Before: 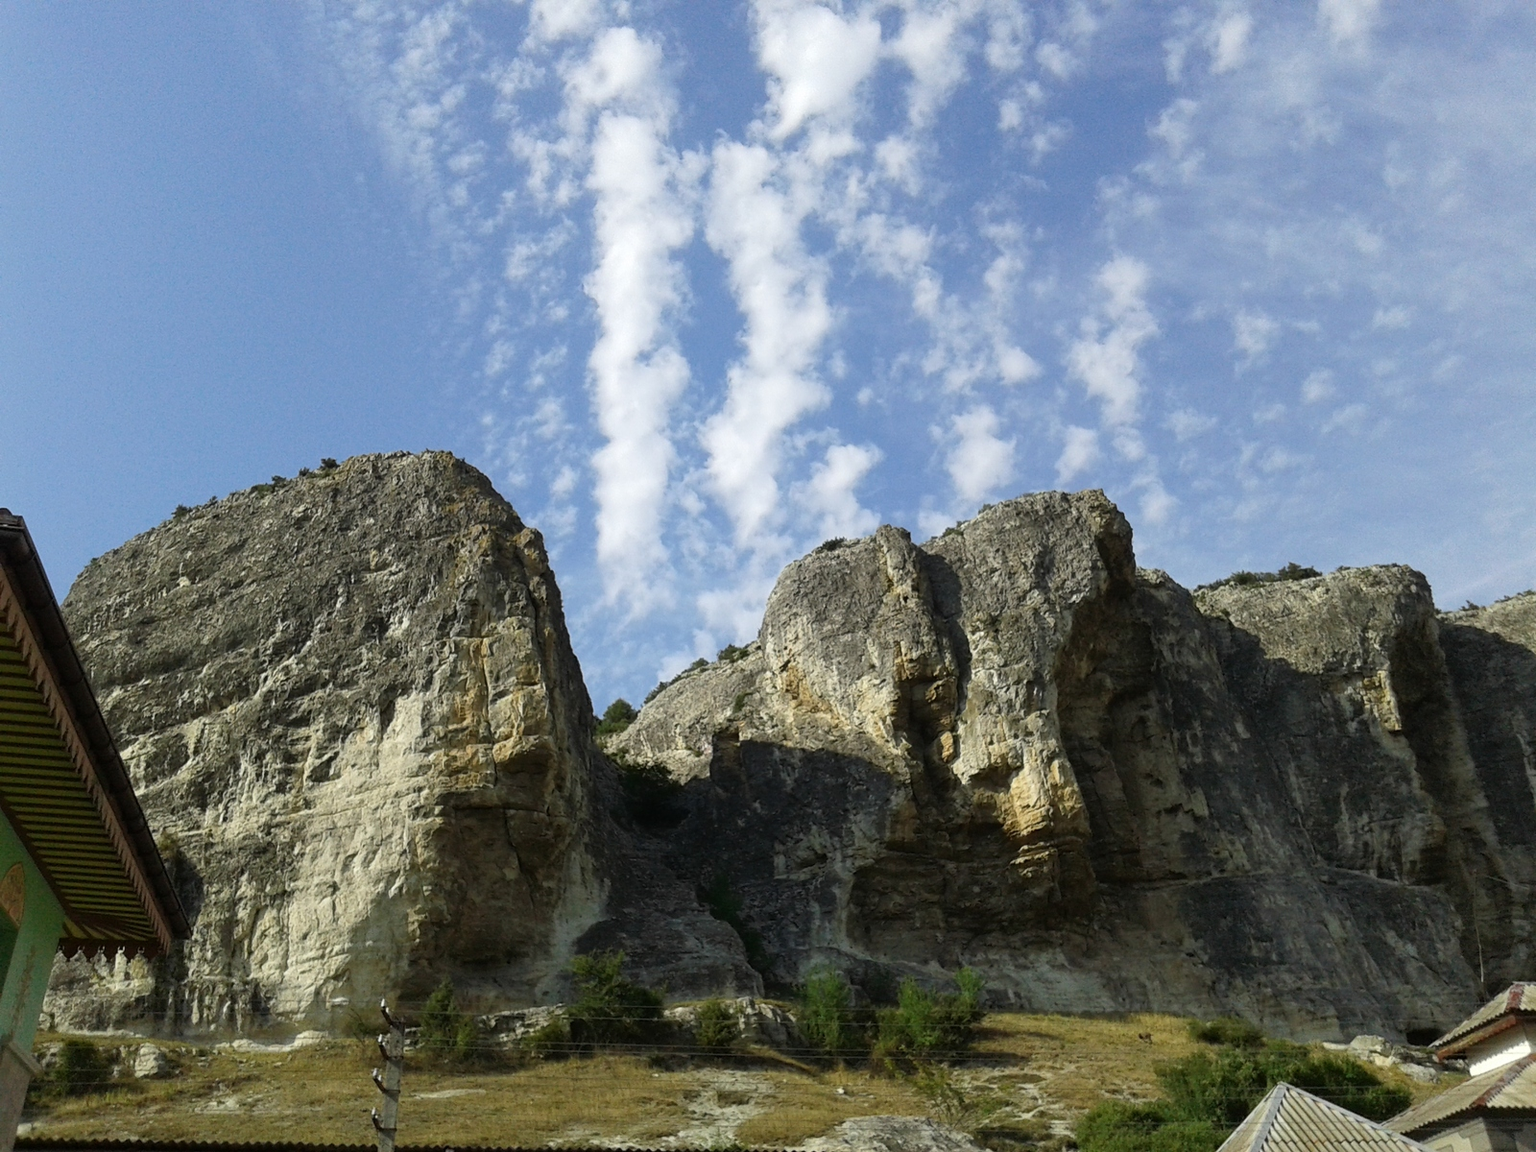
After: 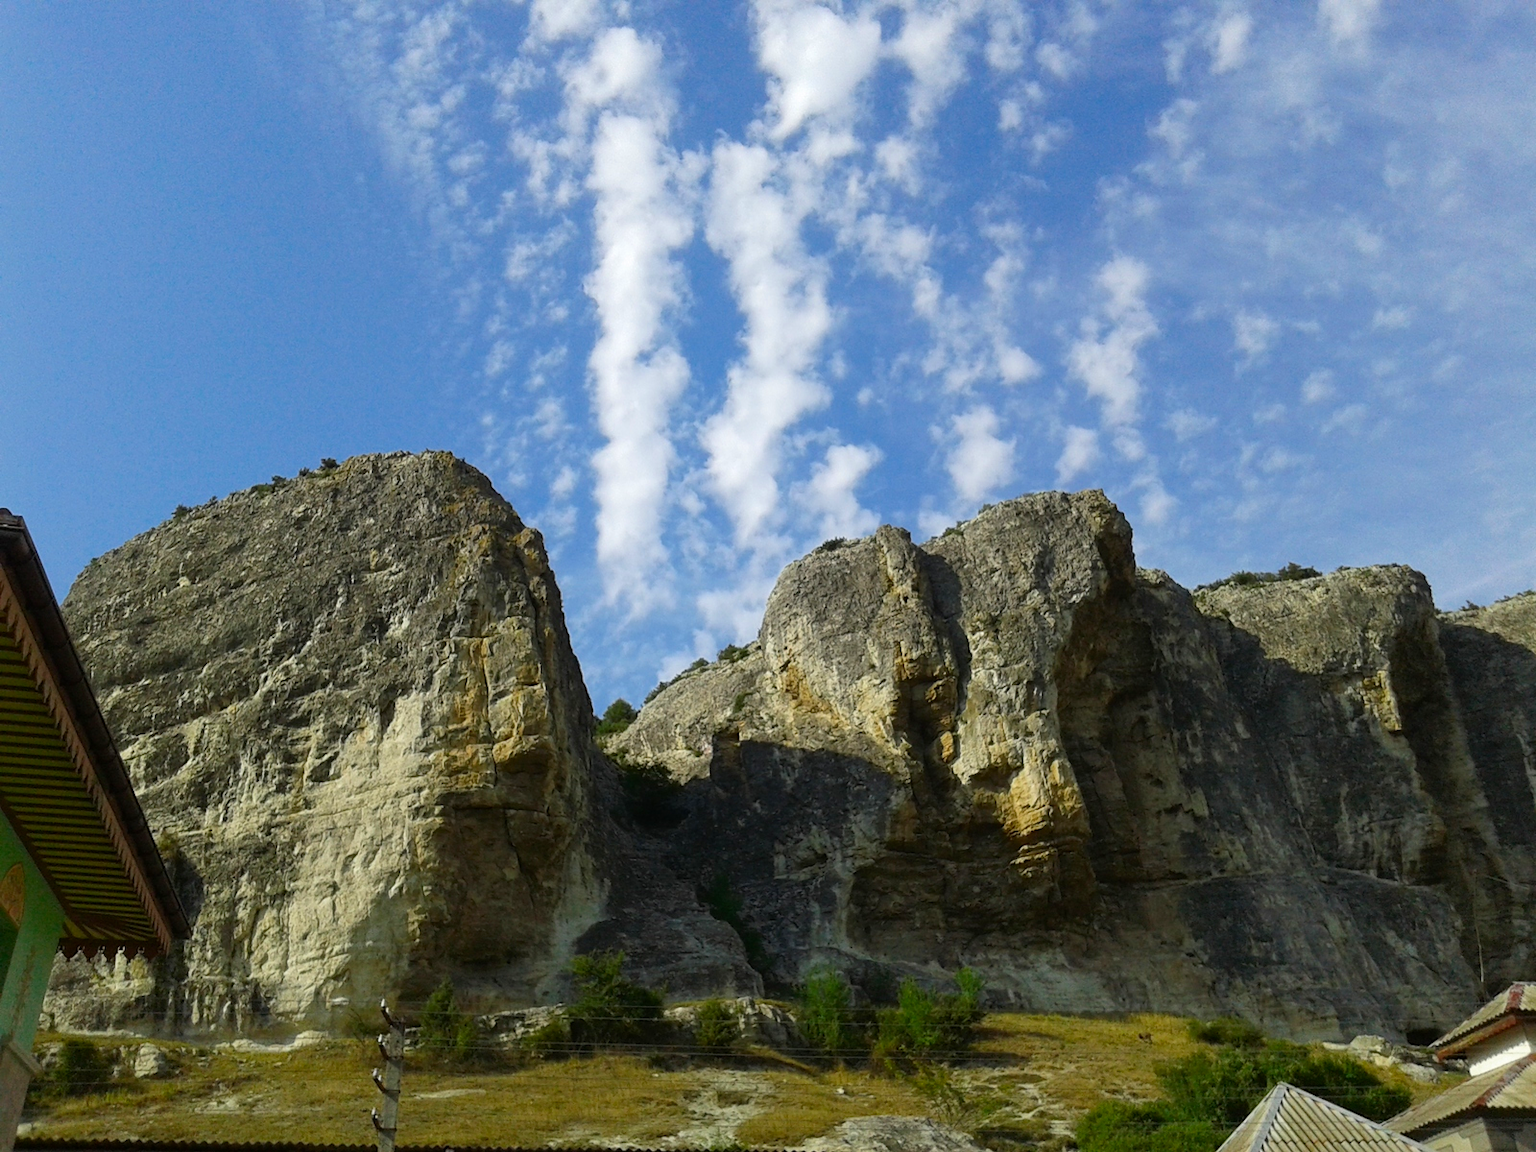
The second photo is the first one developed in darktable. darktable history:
color zones: curves: ch0 [(0, 0.425) (0.143, 0.422) (0.286, 0.42) (0.429, 0.419) (0.571, 0.419) (0.714, 0.42) (0.857, 0.422) (1, 0.425)]; ch1 [(0, 0.666) (0.143, 0.669) (0.286, 0.671) (0.429, 0.67) (0.571, 0.67) (0.714, 0.67) (0.857, 0.67) (1, 0.666)]
exposure: compensate highlight preservation false
